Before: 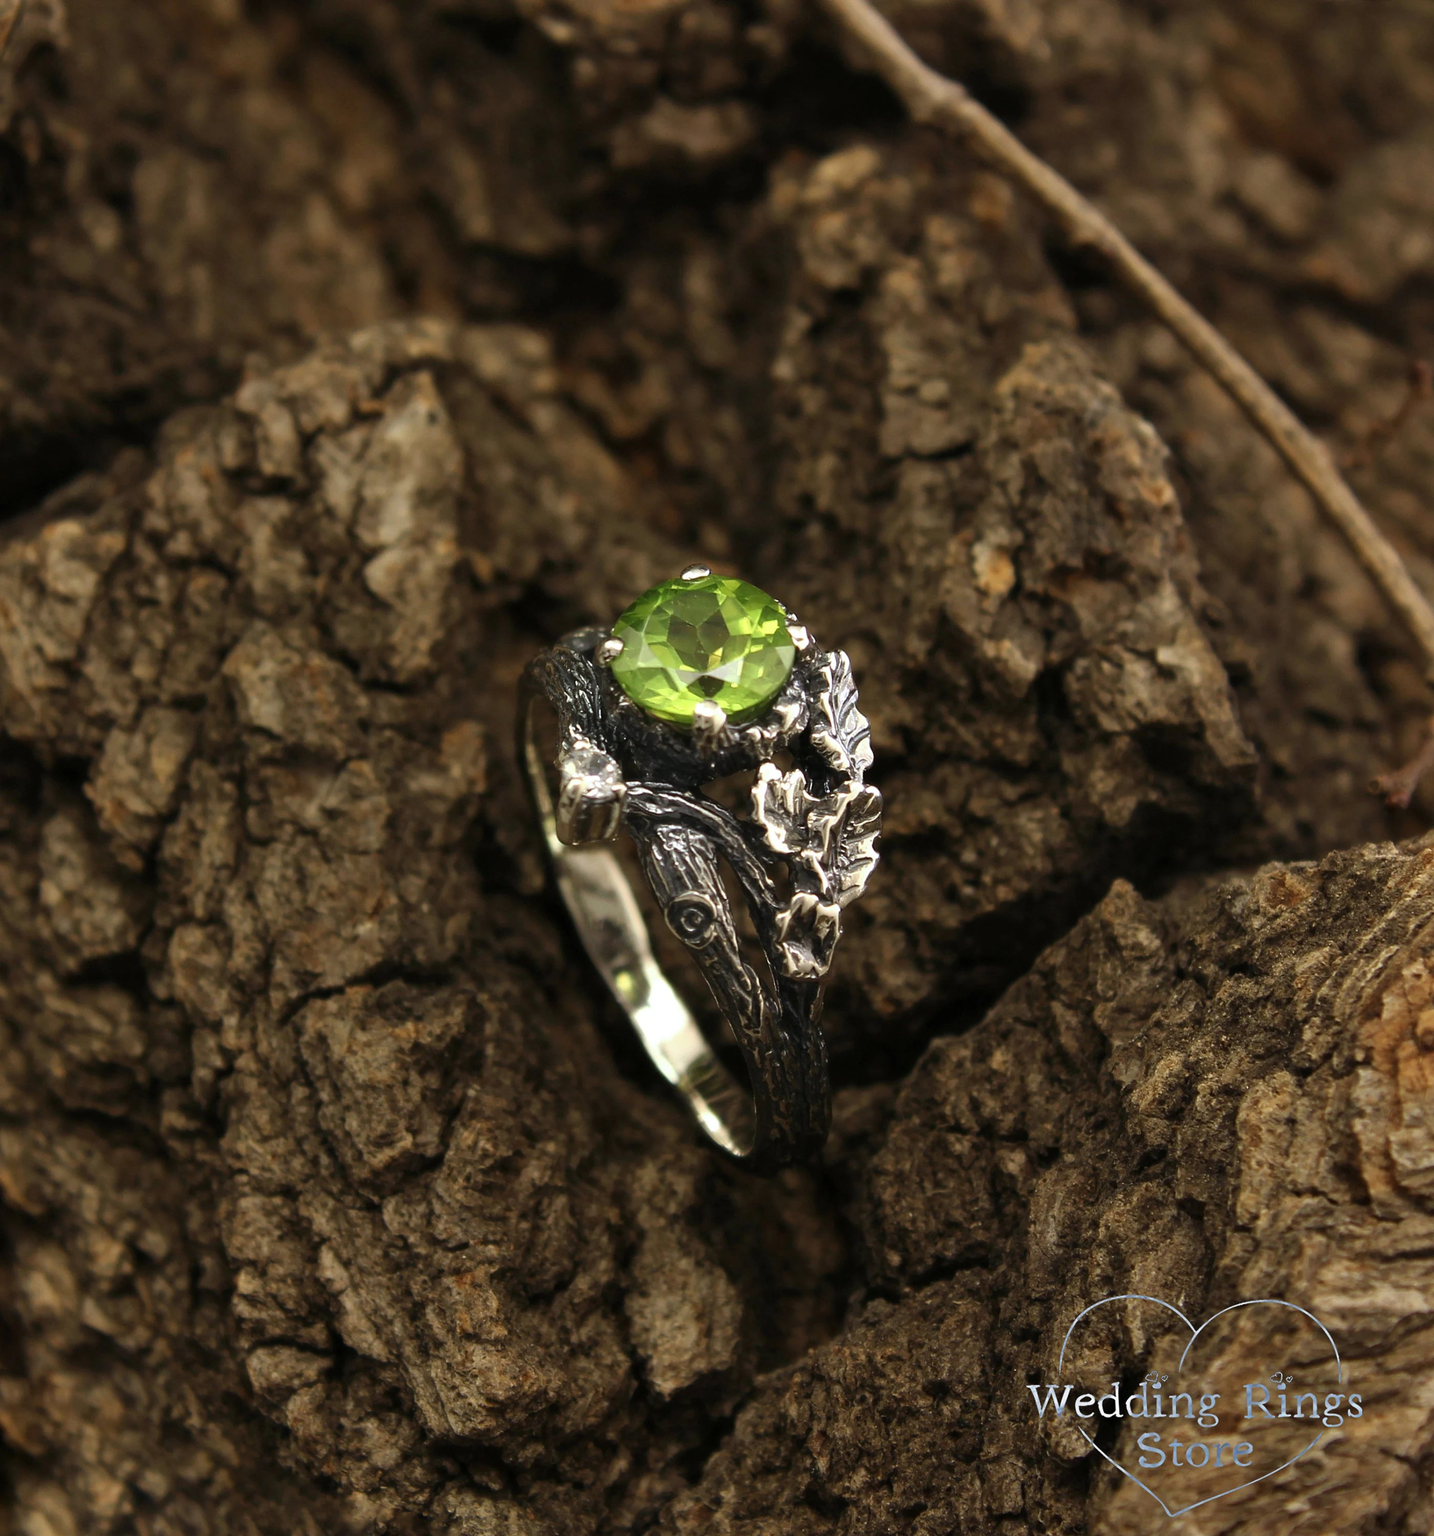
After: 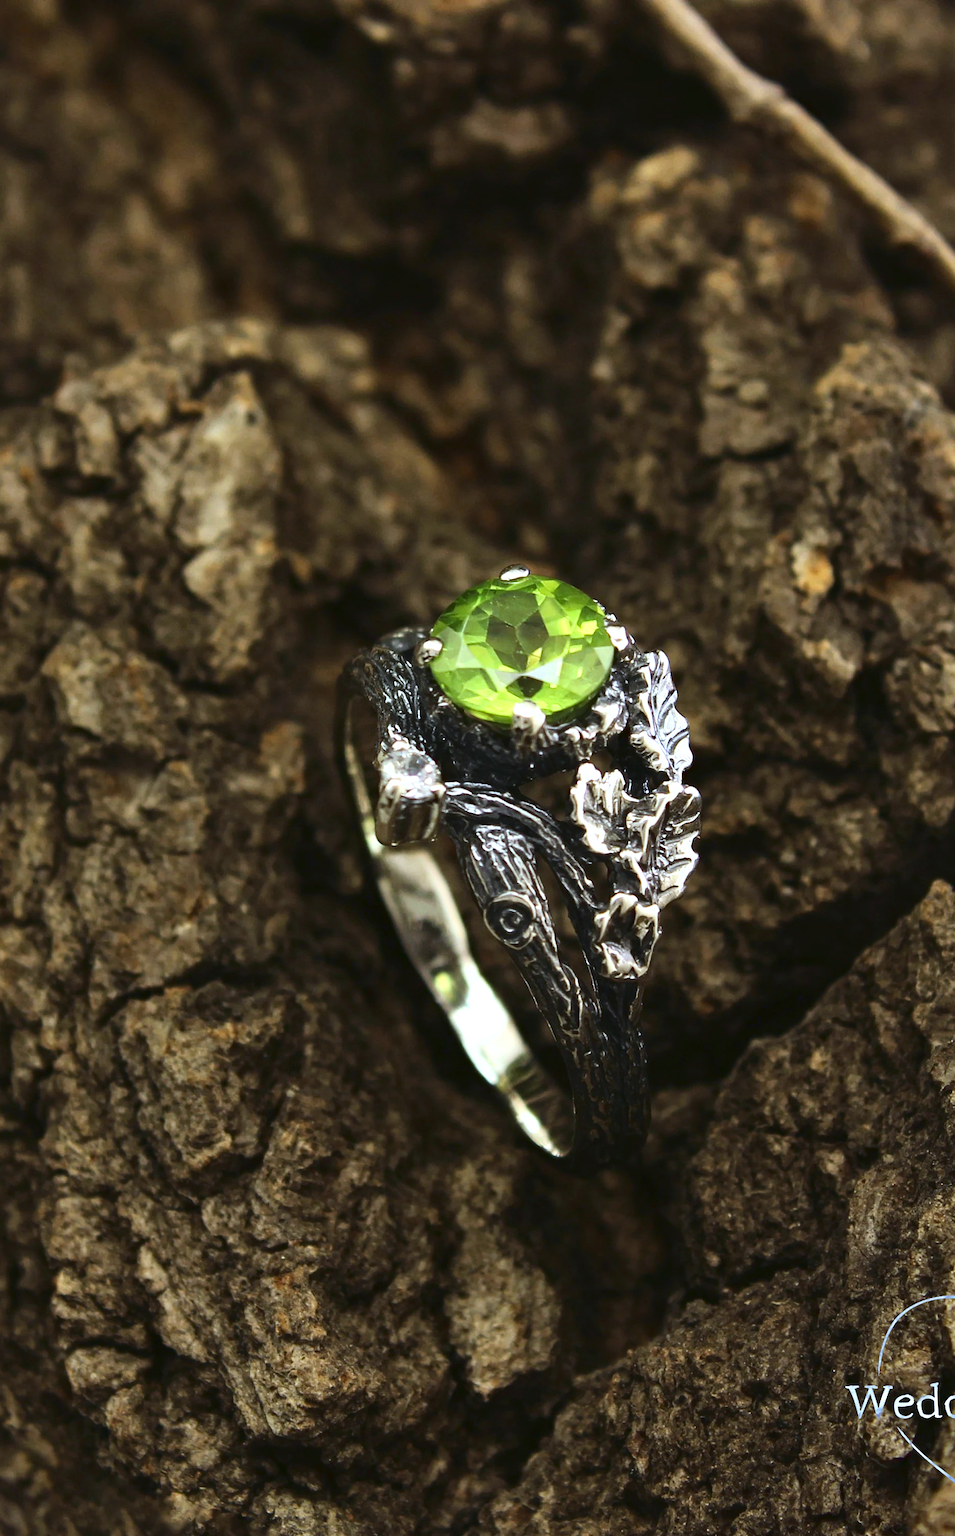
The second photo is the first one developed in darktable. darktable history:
exposure: exposure 0.426 EV, compensate highlight preservation false
tone curve: curves: ch0 [(0, 0.032) (0.181, 0.156) (0.751, 0.829) (1, 1)], color space Lab, linked channels, preserve colors none
crop and rotate: left 12.673%, right 20.66%
white balance: red 0.924, blue 1.095
haze removal: compatibility mode true, adaptive false
